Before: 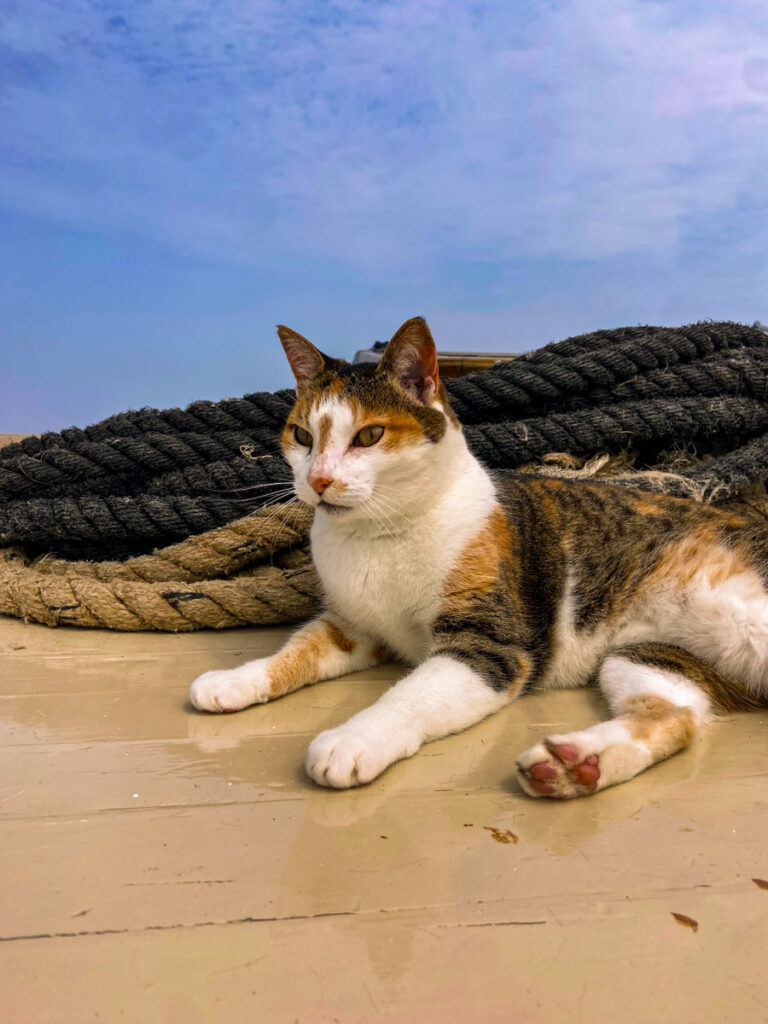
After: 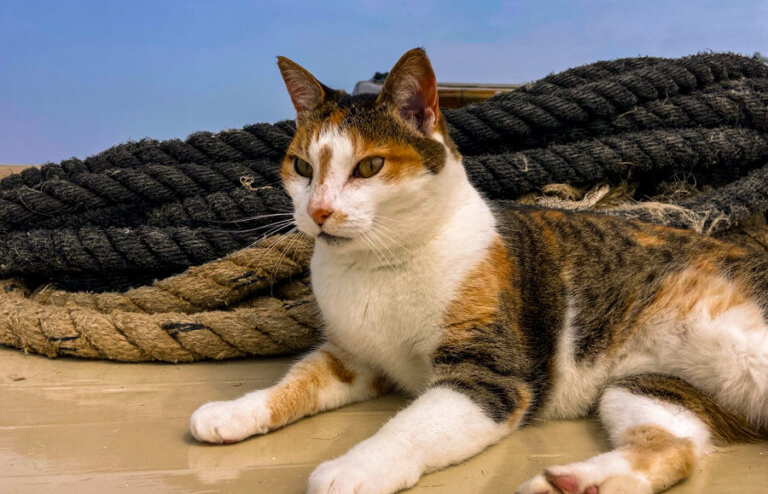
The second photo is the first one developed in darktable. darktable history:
crop and rotate: top 26.359%, bottom 25.362%
